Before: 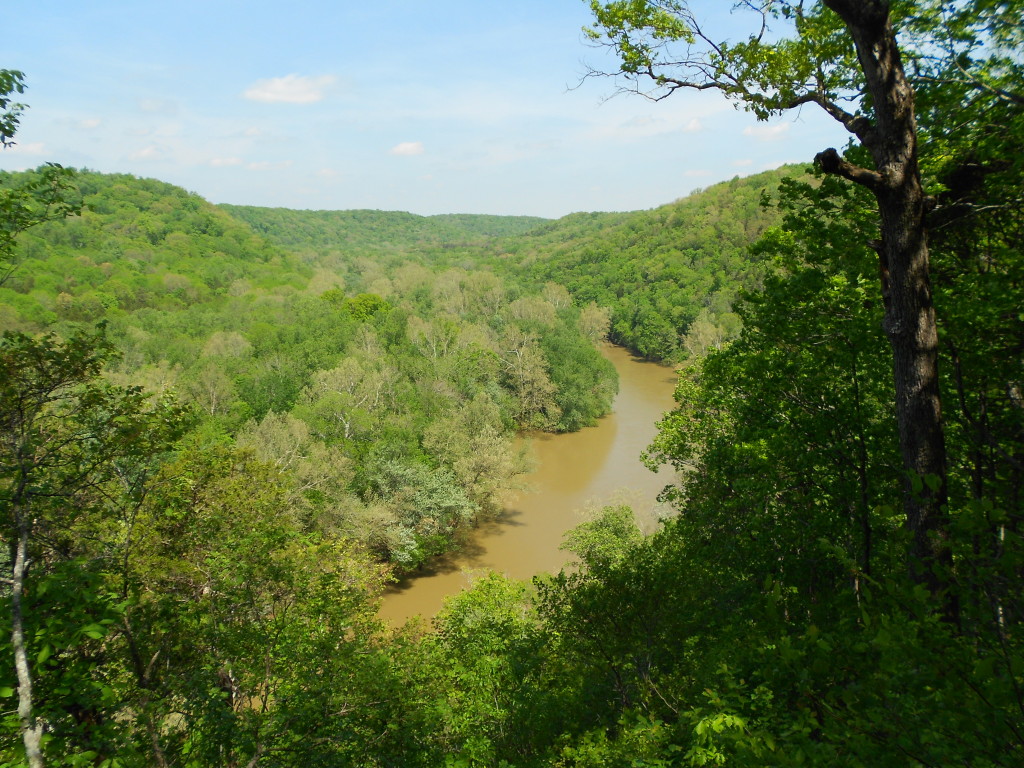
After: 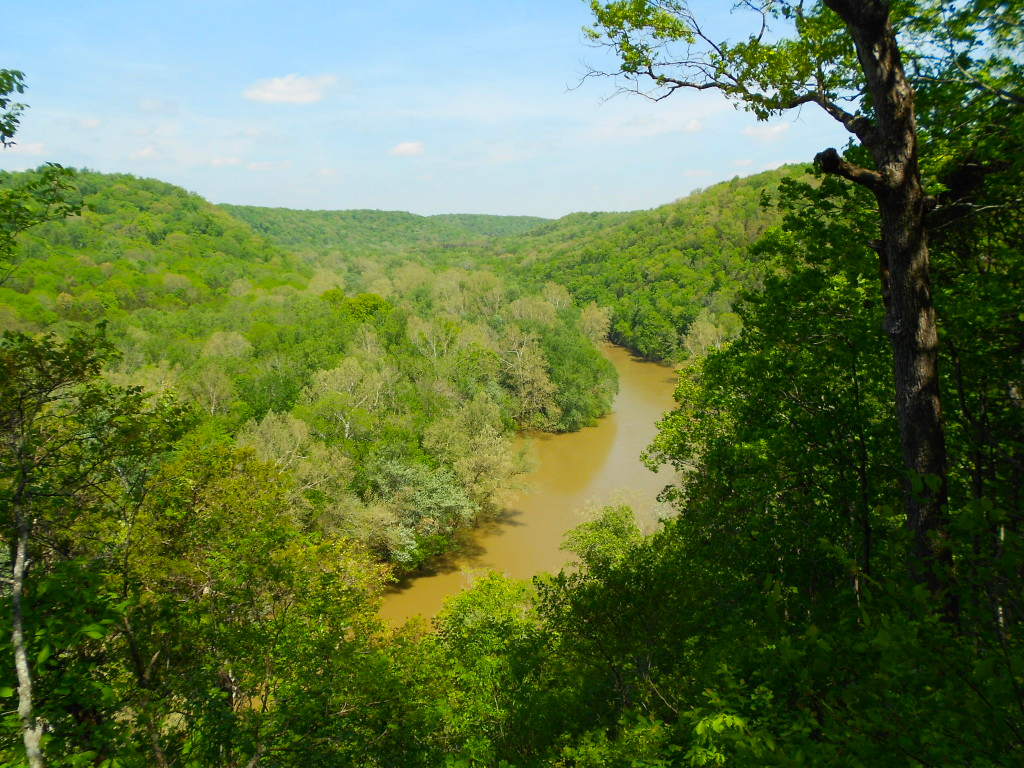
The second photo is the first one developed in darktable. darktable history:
contrast brightness saturation: contrast 0.055
color balance rgb: linear chroma grading › global chroma -15.663%, perceptual saturation grading › global saturation 29.802%, global vibrance 20%
